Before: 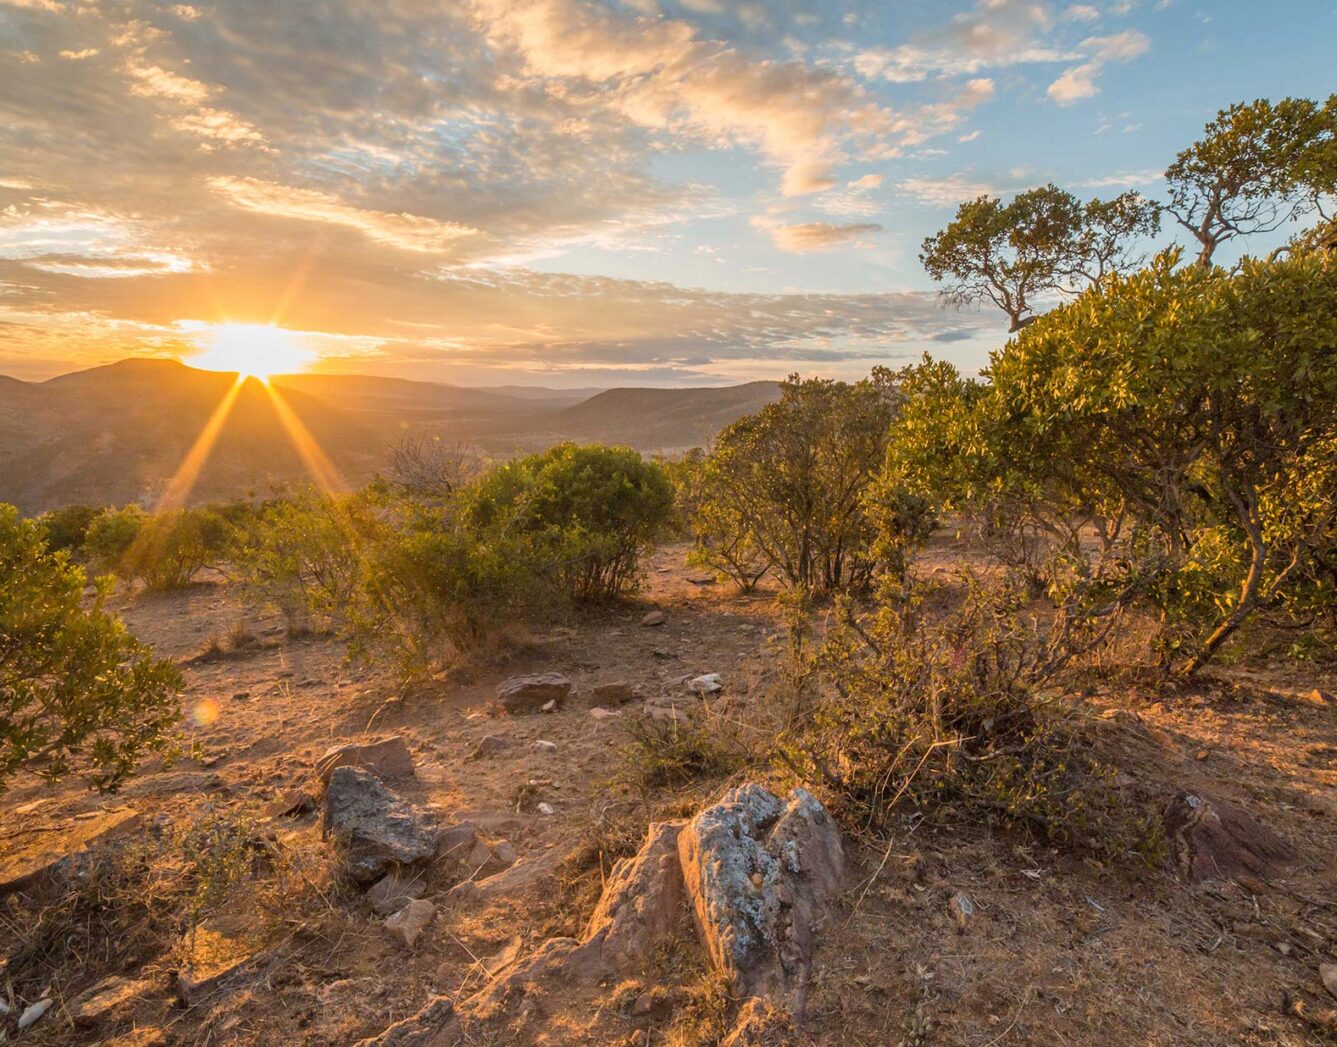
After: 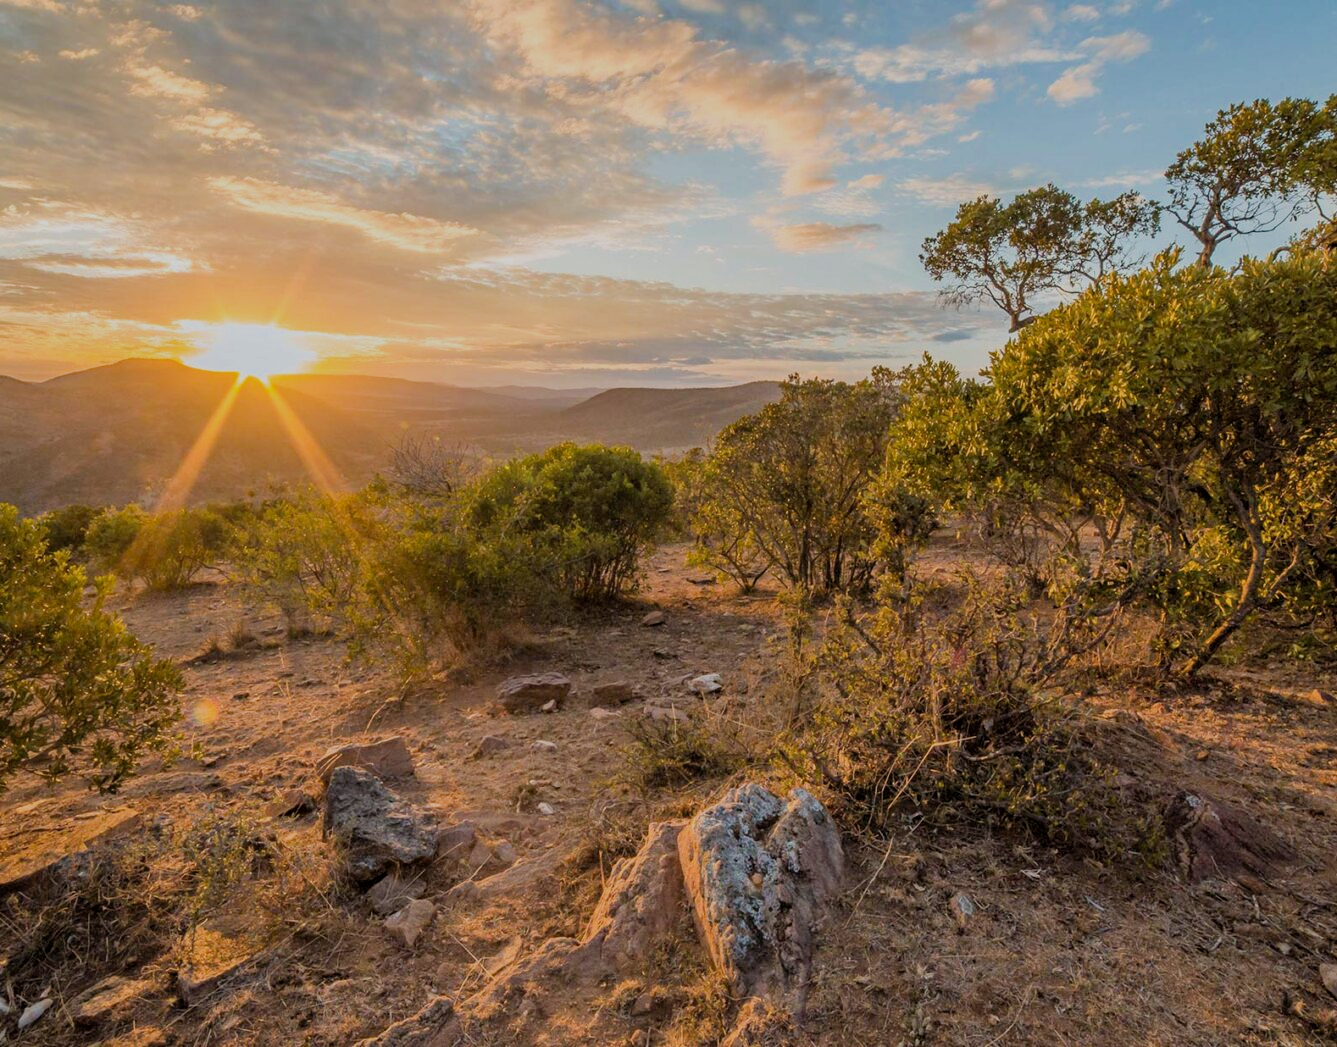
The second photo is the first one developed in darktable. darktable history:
haze removal: compatibility mode true, adaptive false
white balance: red 0.986, blue 1.01
filmic rgb: black relative exposure -7.32 EV, white relative exposure 5.09 EV, hardness 3.2
